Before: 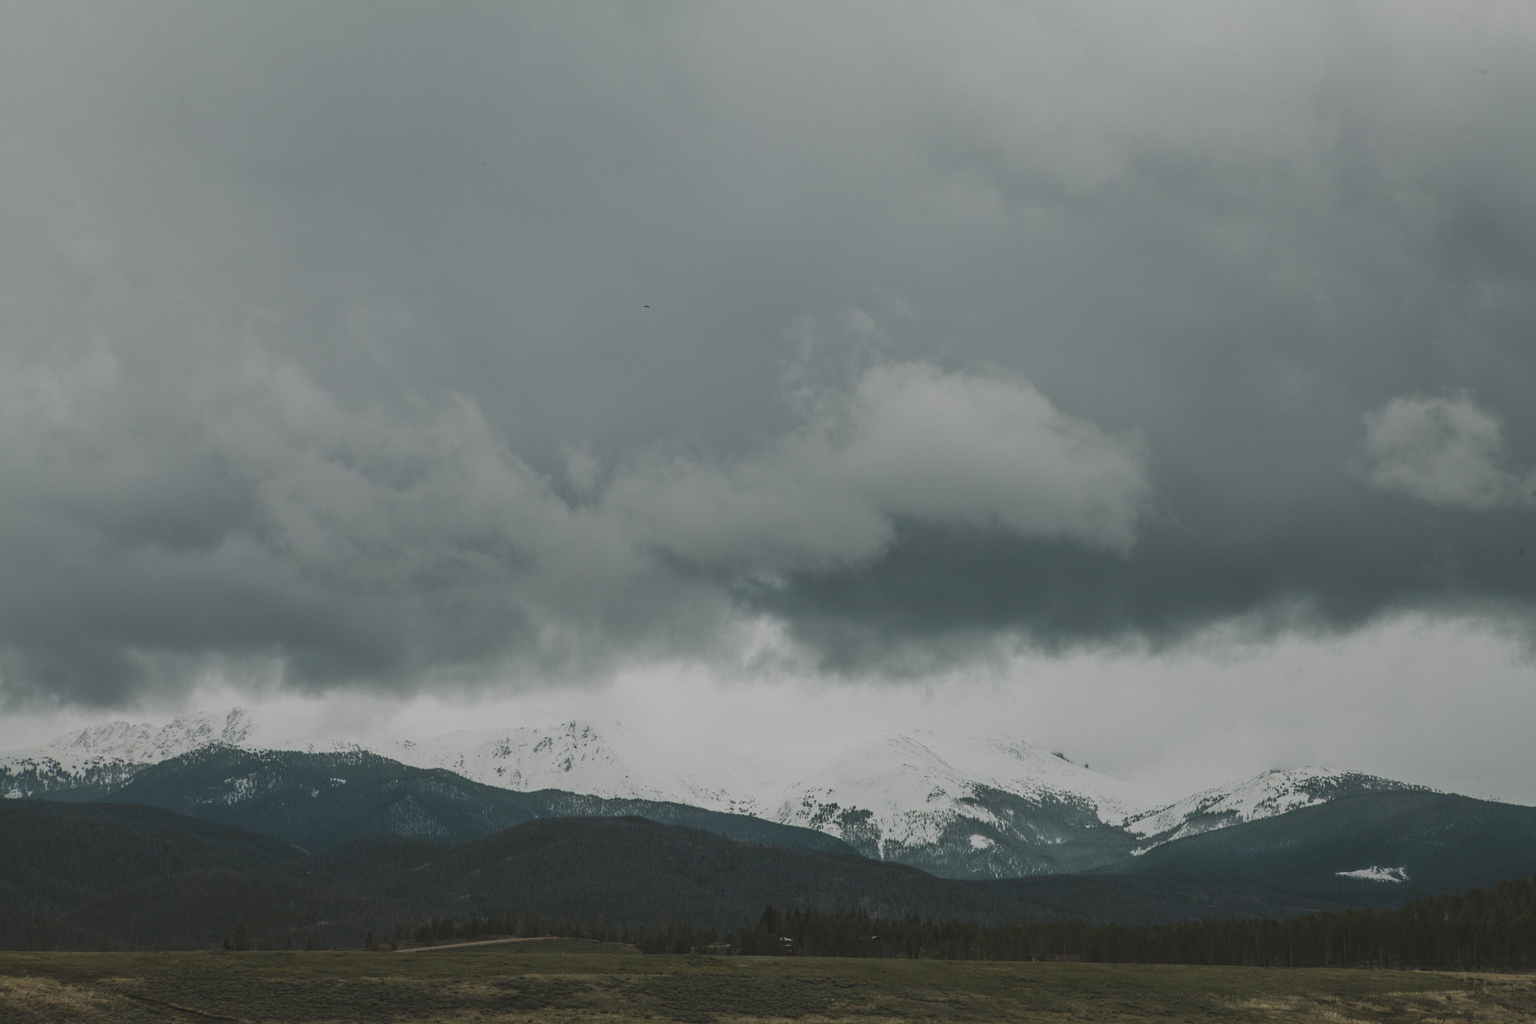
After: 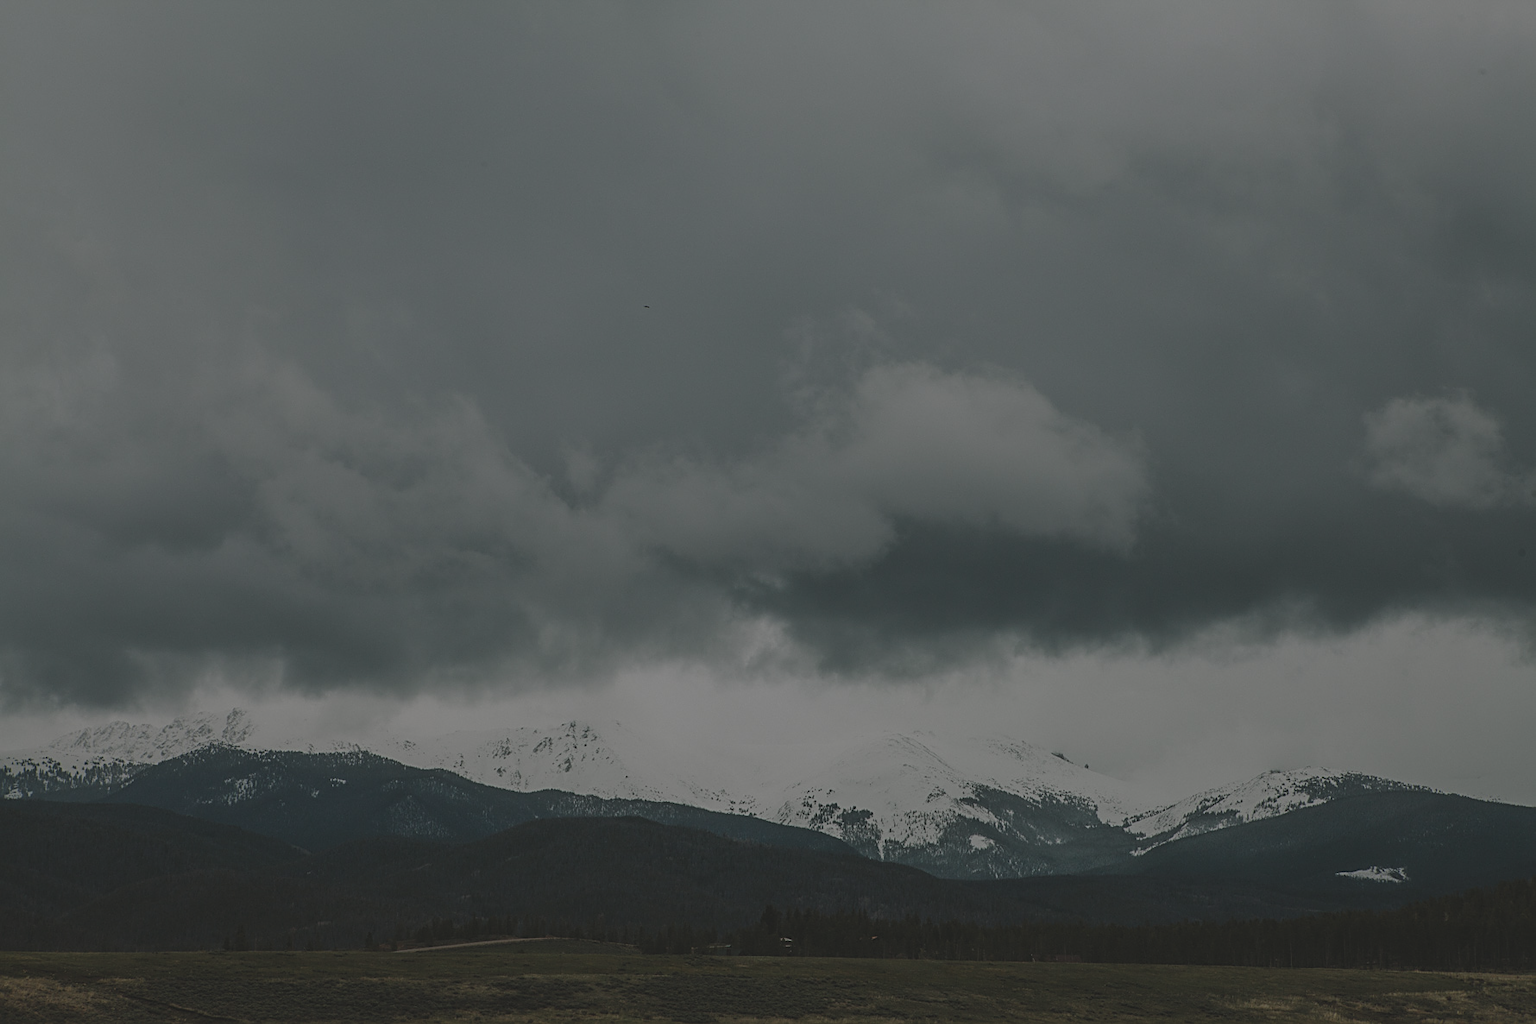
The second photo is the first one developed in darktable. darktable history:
exposure: black level correction -0.016, exposure -1.018 EV, compensate highlight preservation false
sharpen: on, module defaults
